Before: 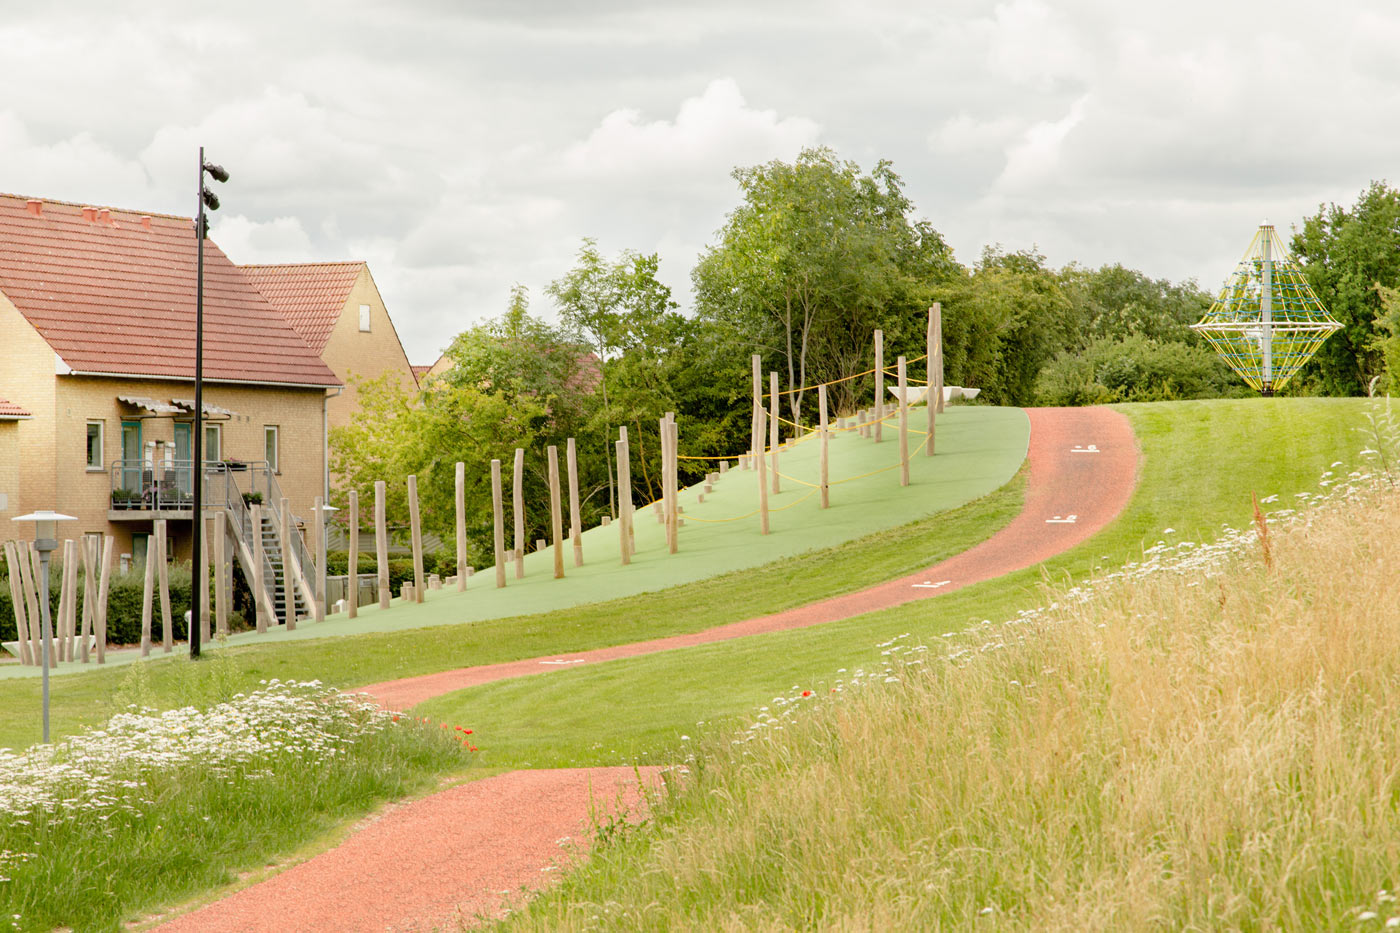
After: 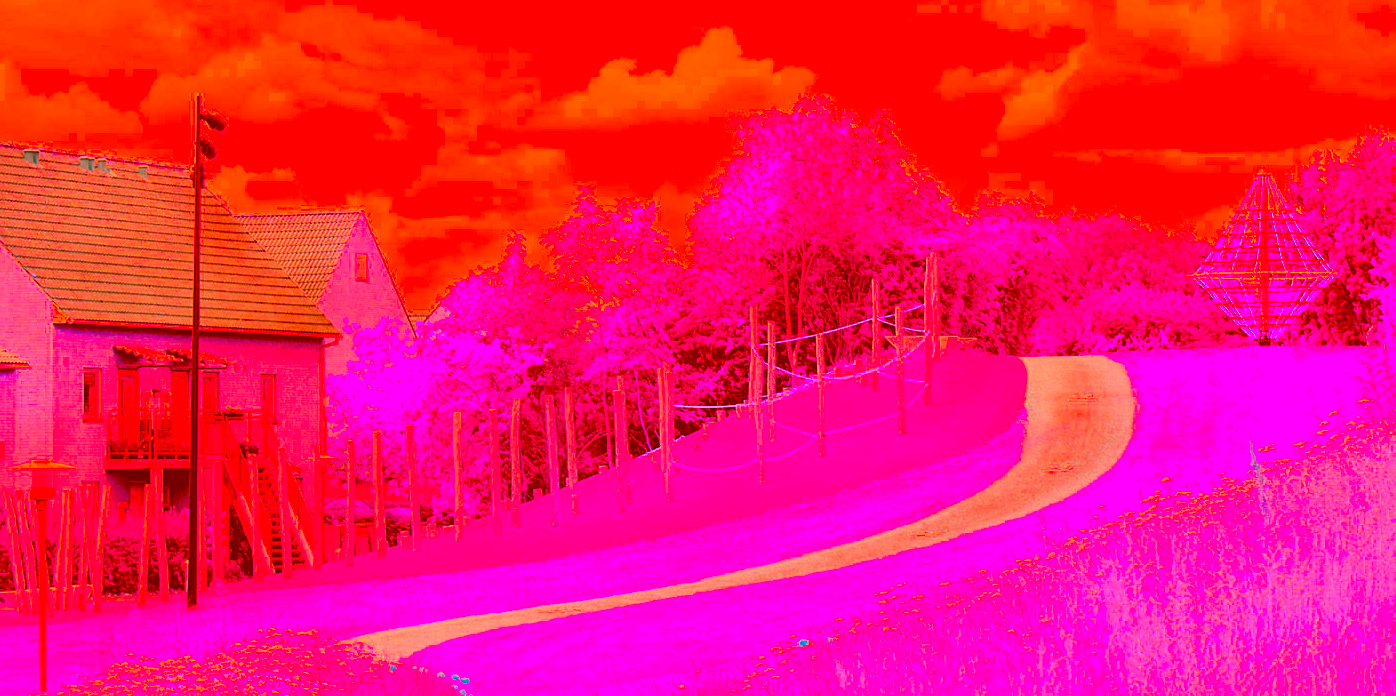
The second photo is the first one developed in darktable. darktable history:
sharpen: amount 0.21
crop: left 0.275%, top 5.542%, bottom 19.86%
shadows and highlights: low approximation 0.01, soften with gaussian
color correction: highlights a* -39.21, highlights b* -39.73, shadows a* -39.42, shadows b* -39.52, saturation -2.97
